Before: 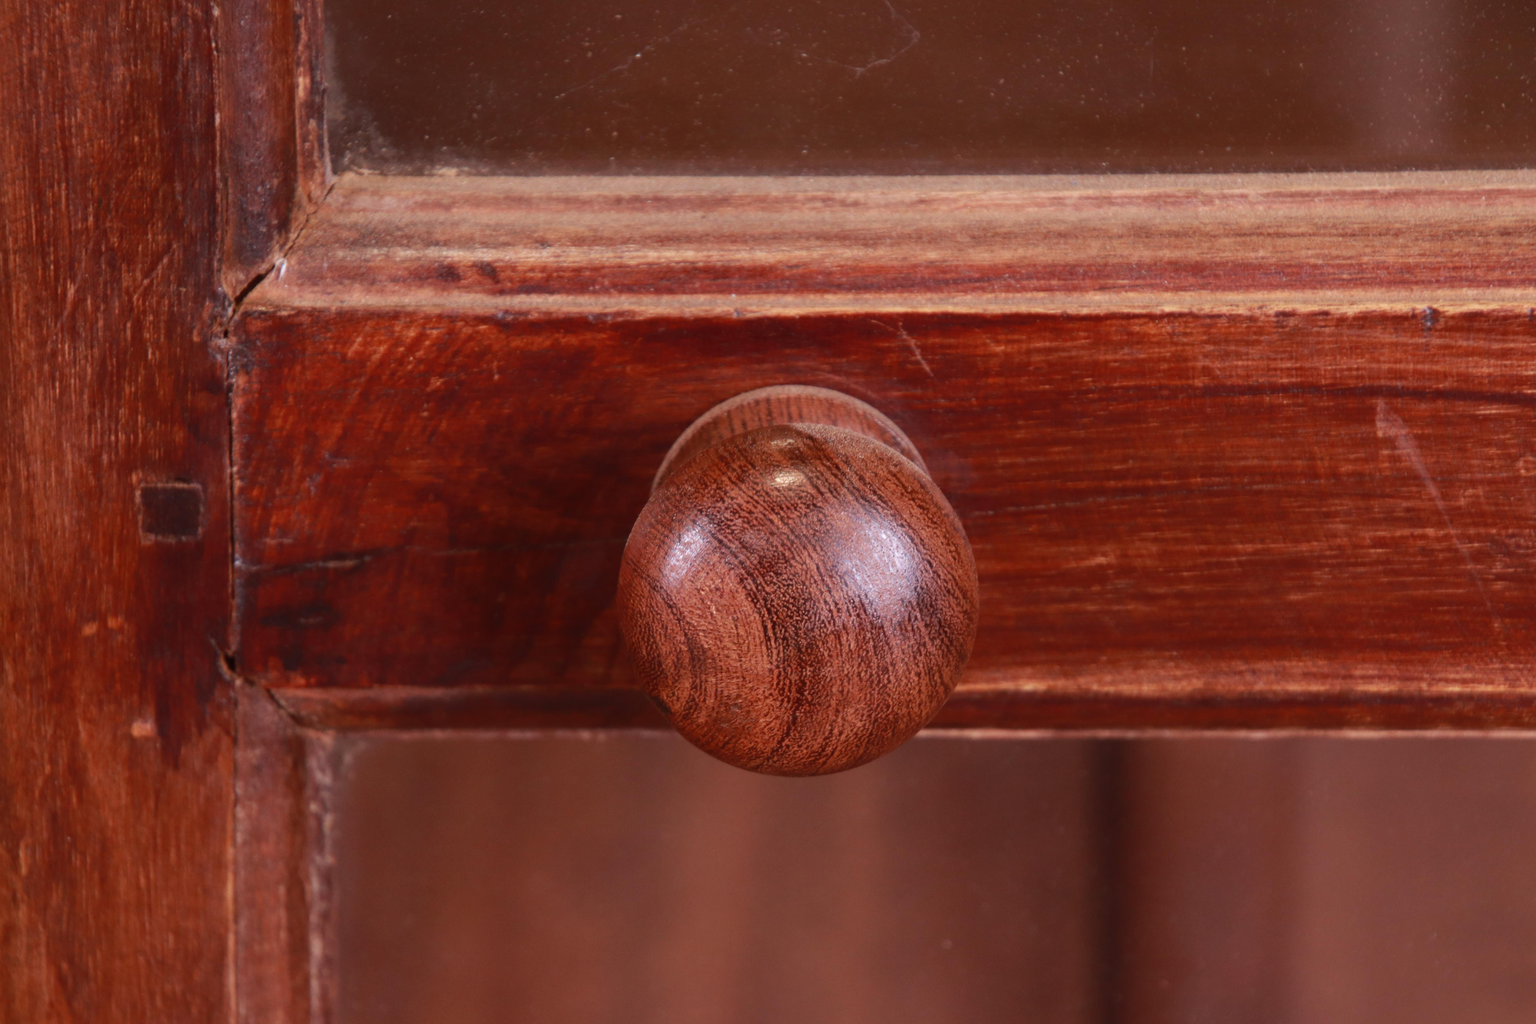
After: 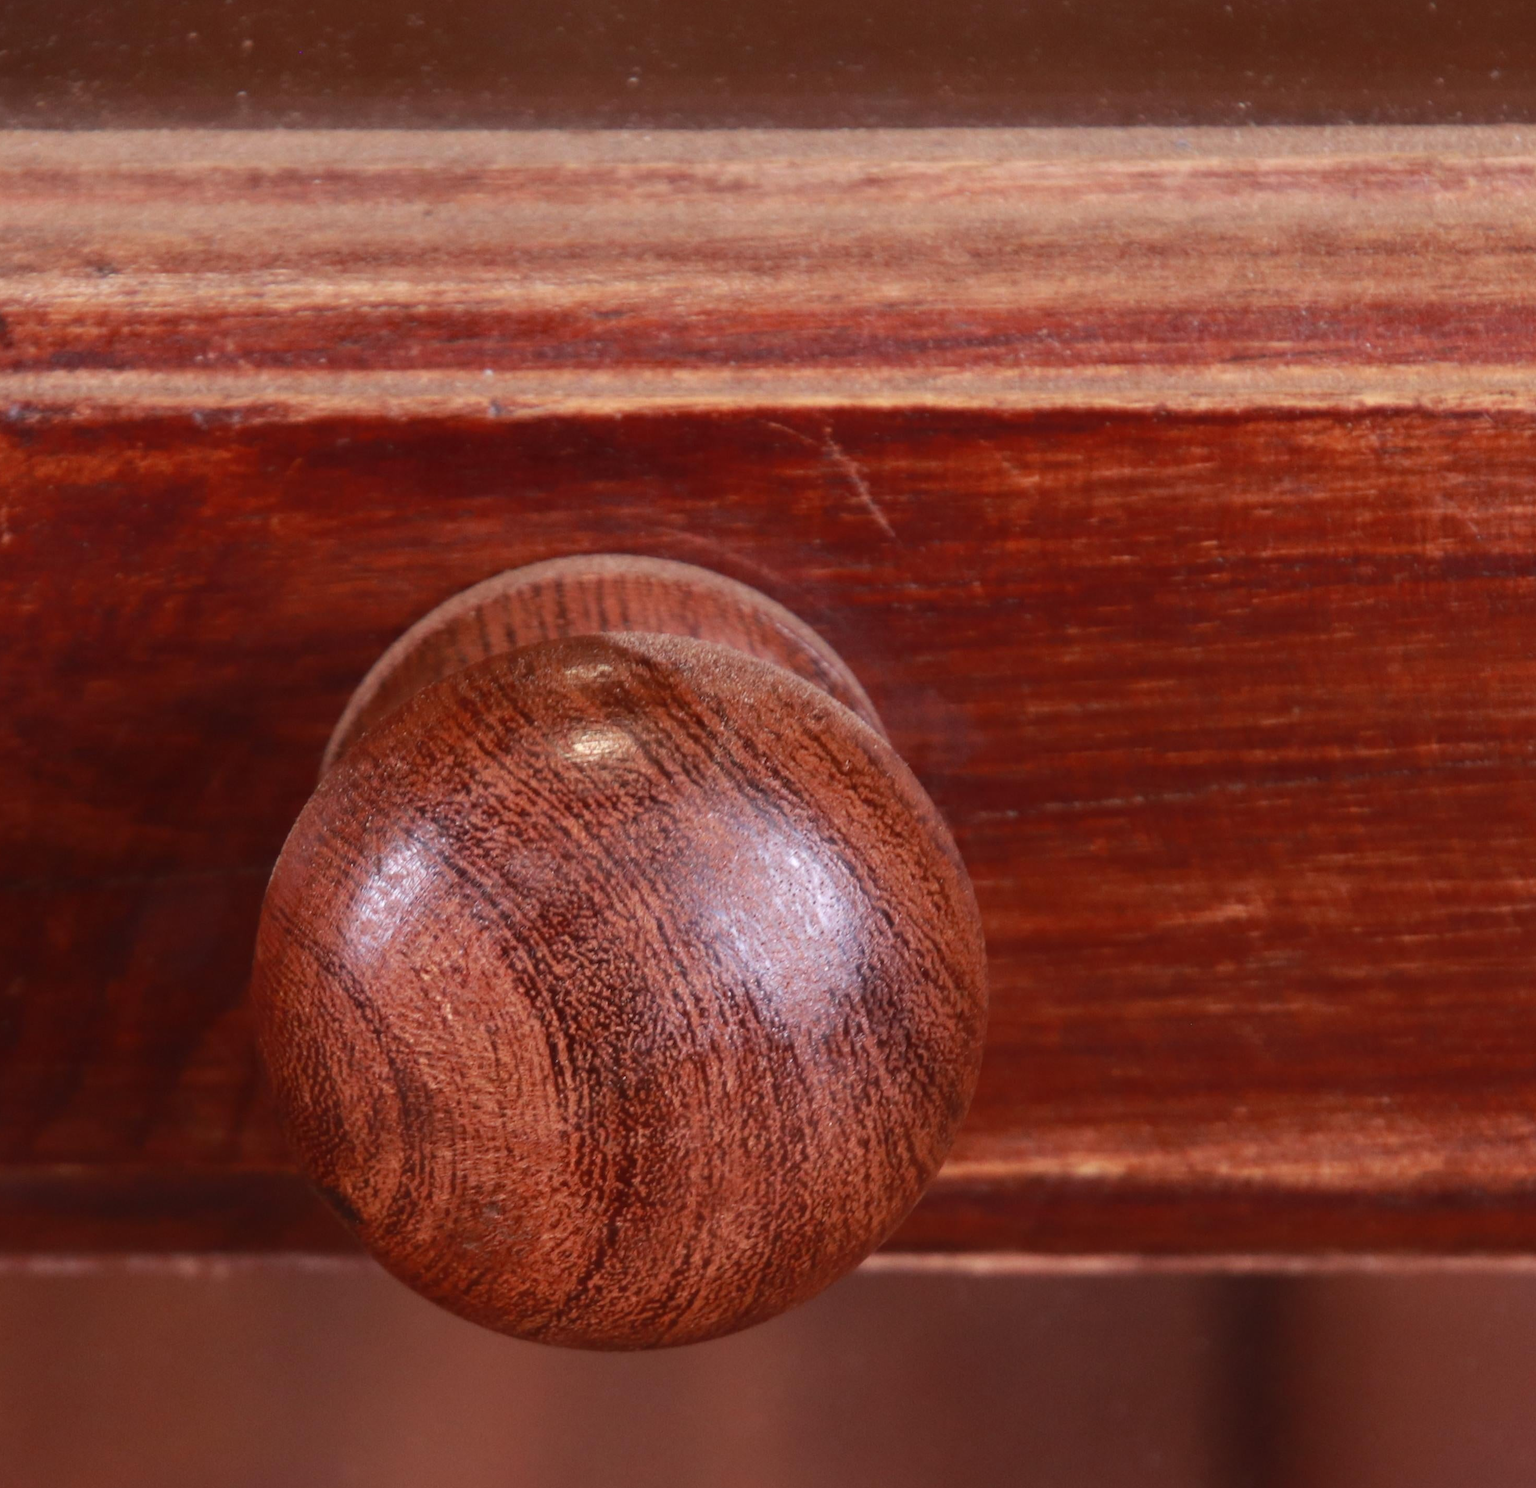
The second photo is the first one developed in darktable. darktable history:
crop: left 32.128%, top 10.997%, right 18.677%, bottom 17.426%
shadows and highlights: radius 335.79, shadows 64.87, highlights 5.1, compress 88.13%, soften with gaussian
